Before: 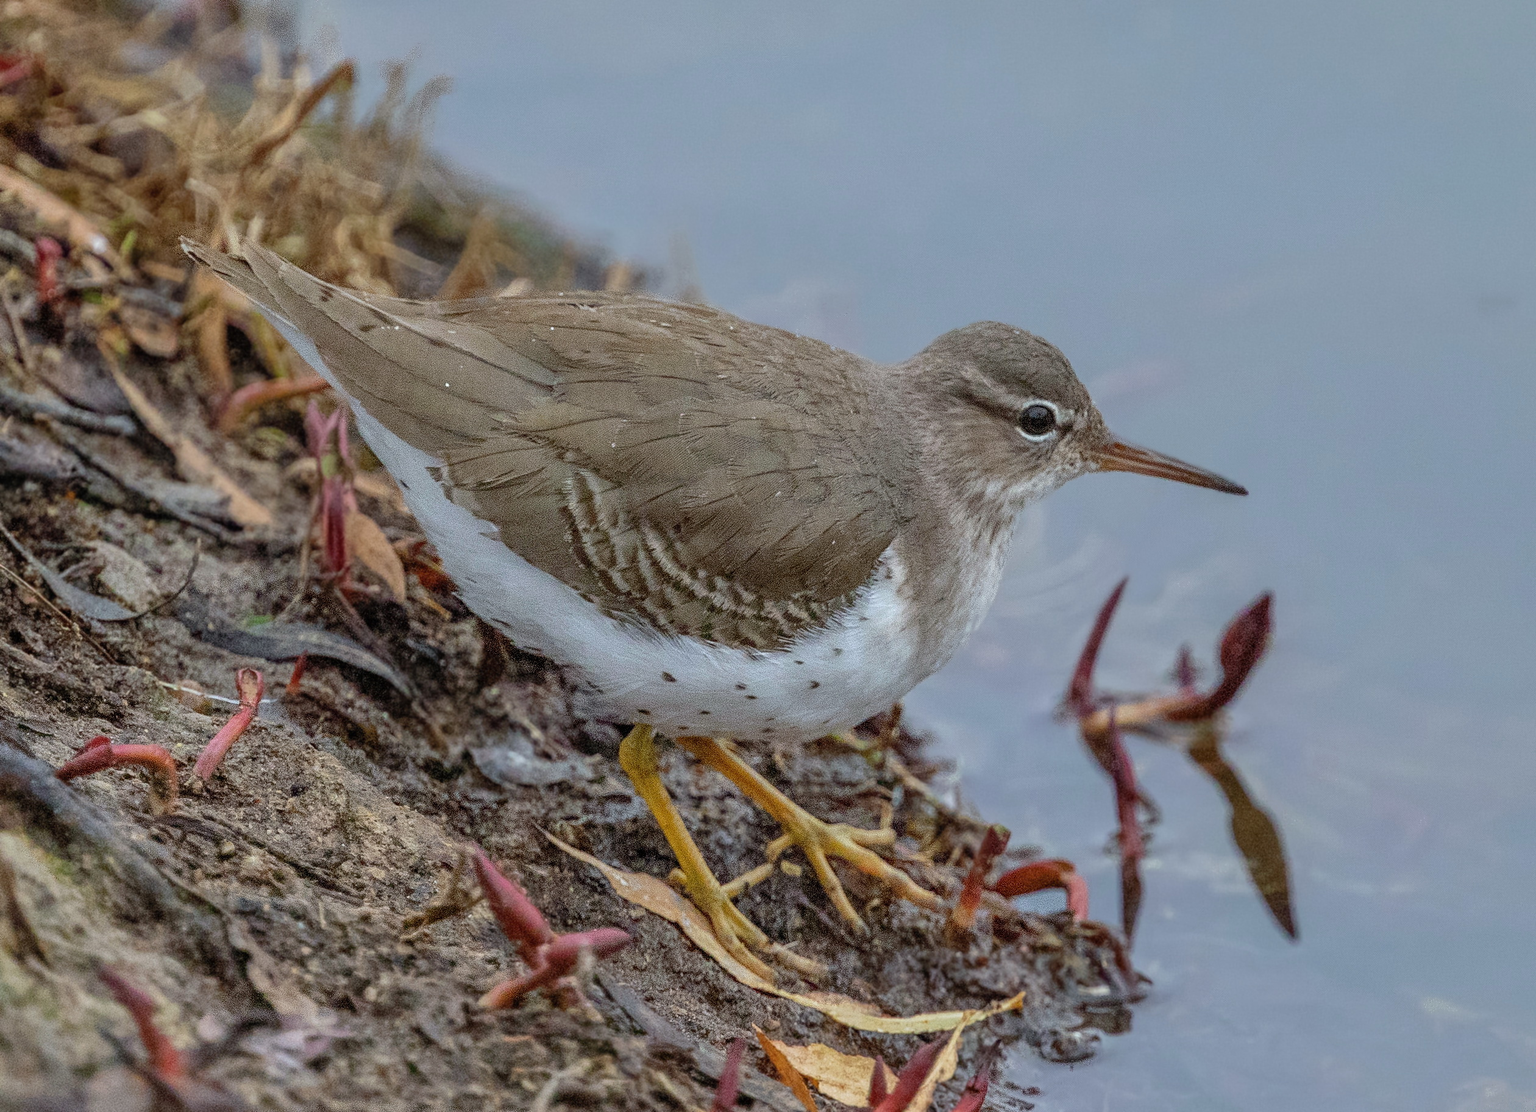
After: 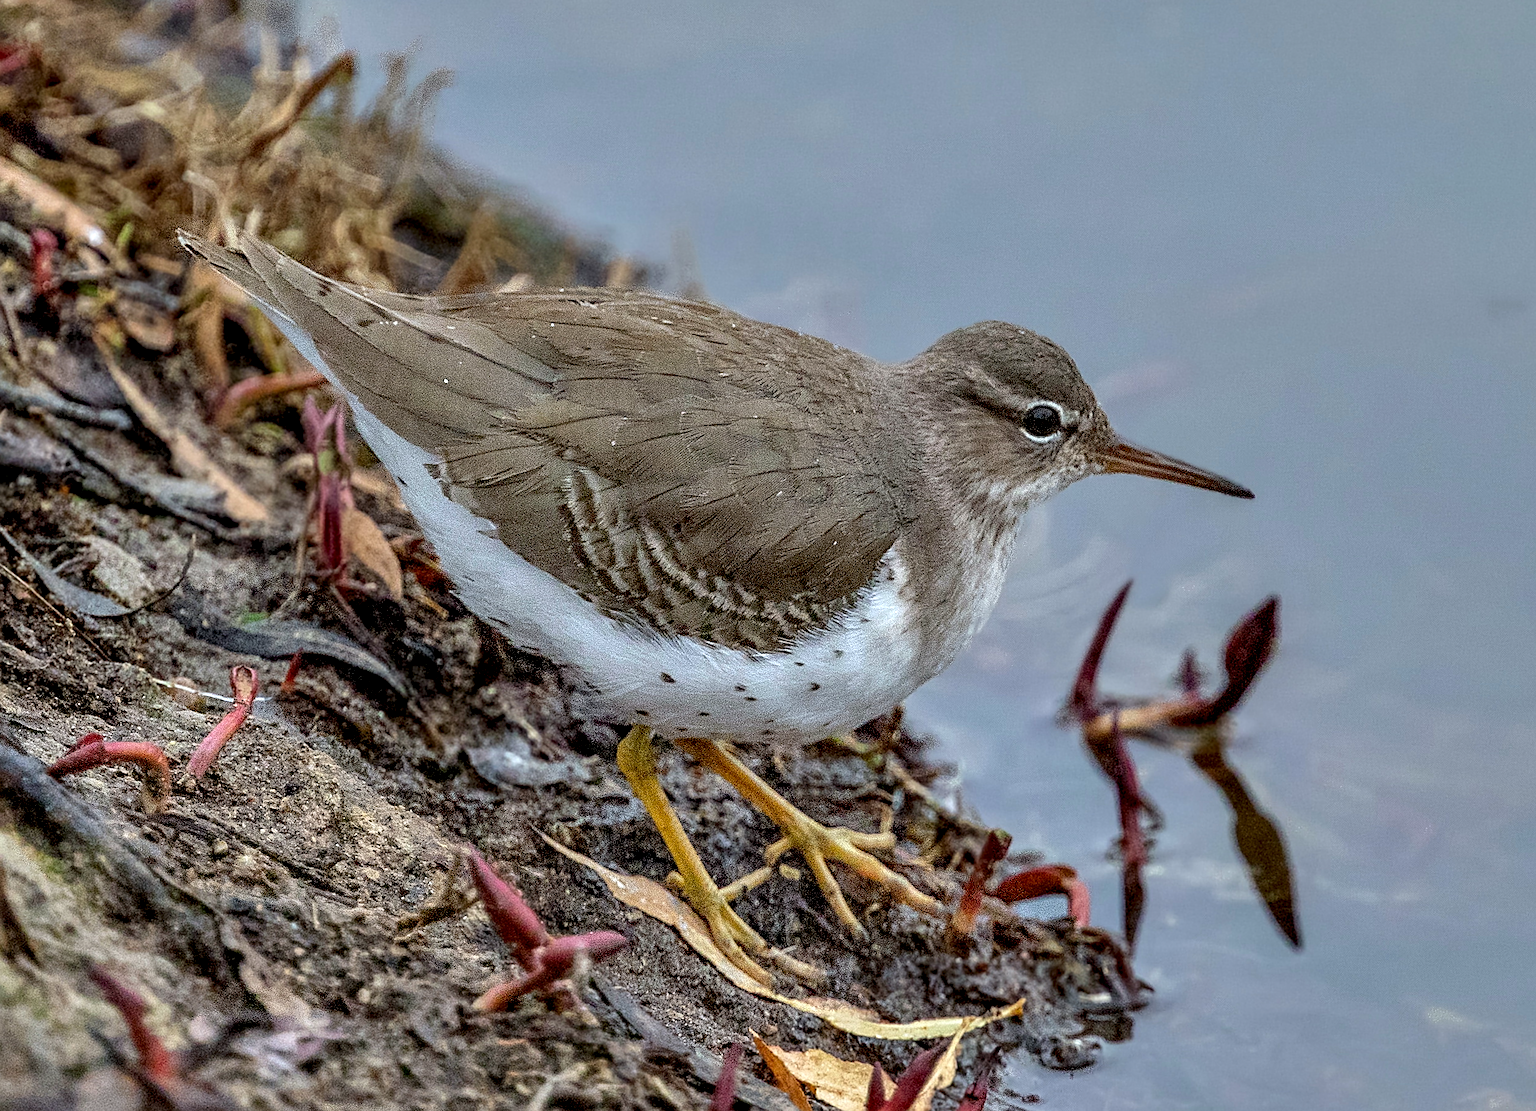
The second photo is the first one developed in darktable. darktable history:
crop and rotate: angle -0.427°
exposure: exposure -0.063 EV, compensate highlight preservation false
contrast equalizer: y [[0.6 ×6], [0.55 ×6], [0 ×6], [0 ×6], [0 ×6]]
sharpen: on, module defaults
